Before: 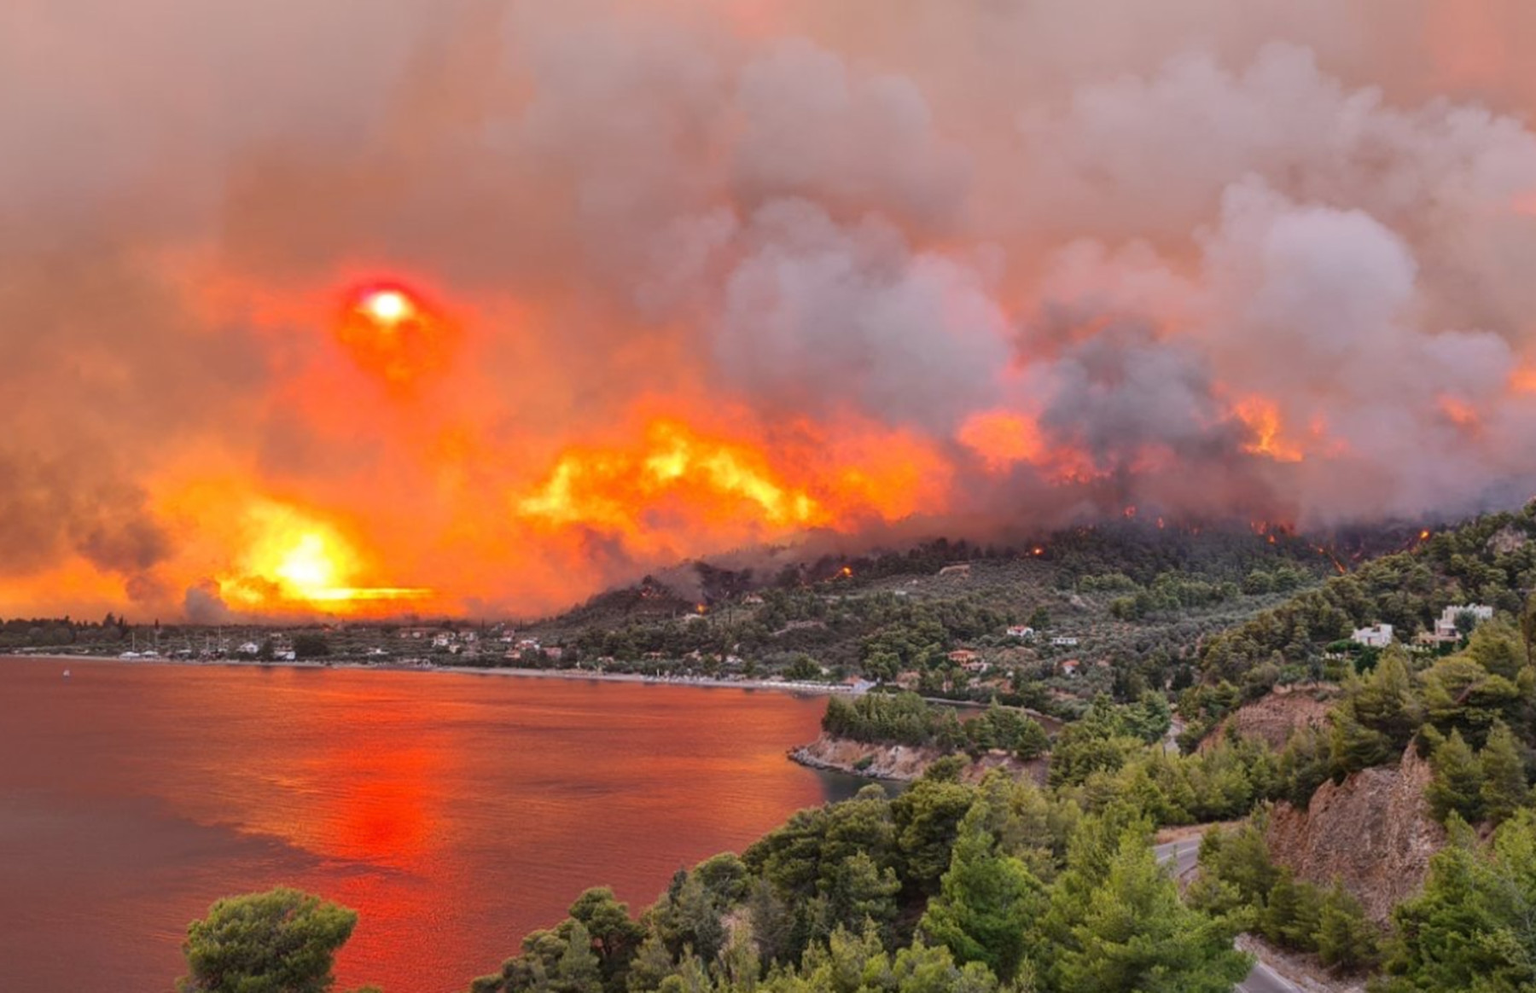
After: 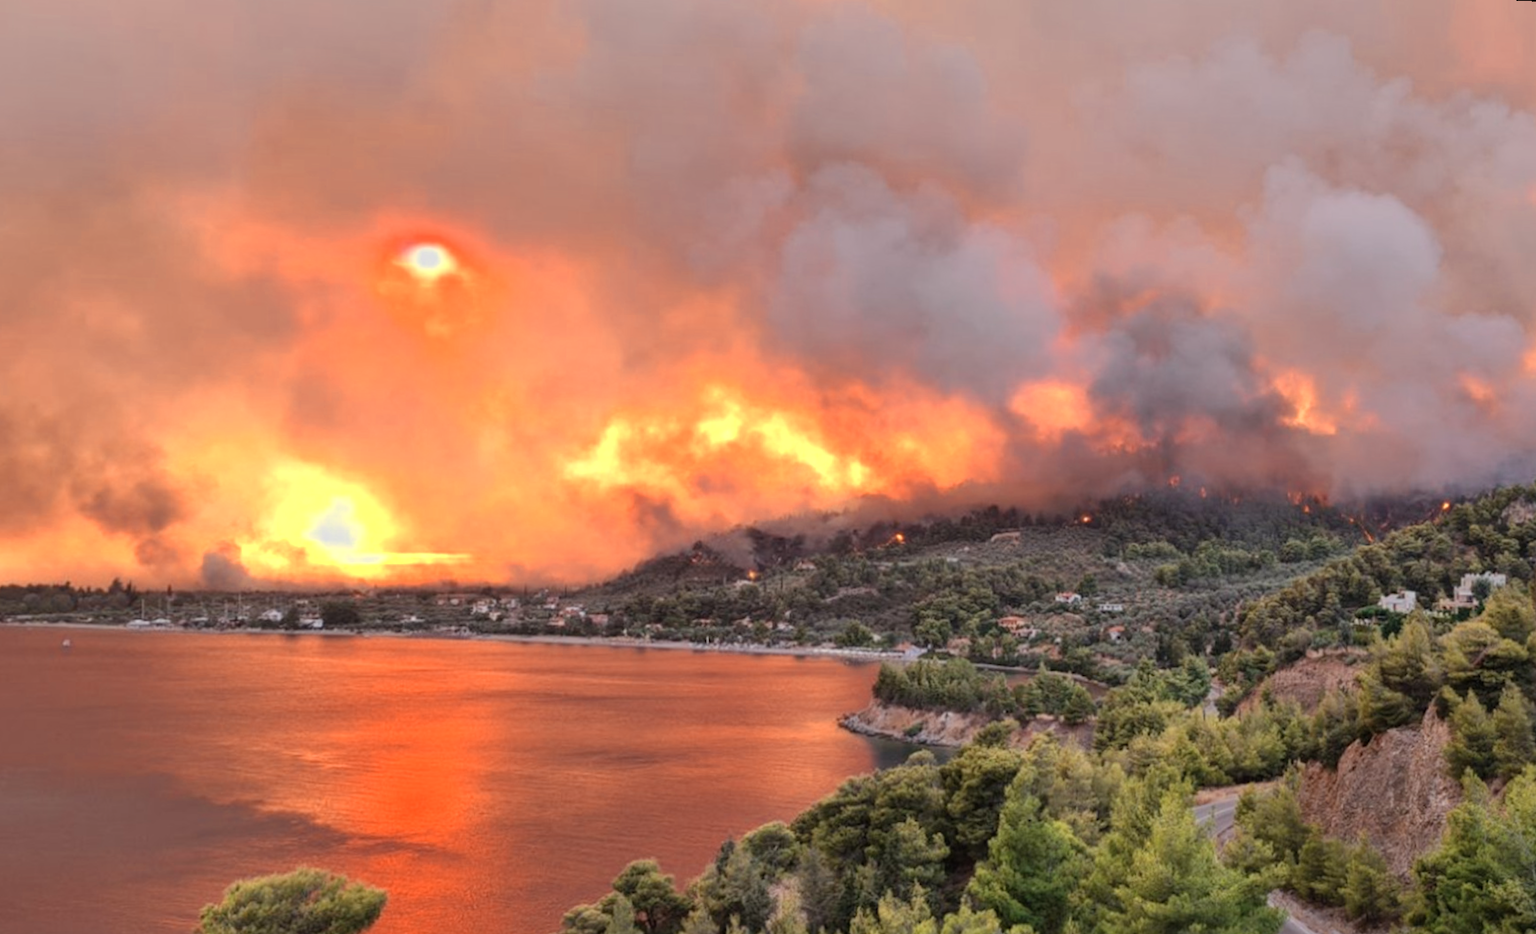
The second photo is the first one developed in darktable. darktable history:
color zones: curves: ch0 [(0.018, 0.548) (0.224, 0.64) (0.425, 0.447) (0.675, 0.575) (0.732, 0.579)]; ch1 [(0.066, 0.487) (0.25, 0.5) (0.404, 0.43) (0.75, 0.421) (0.956, 0.421)]; ch2 [(0.044, 0.561) (0.215, 0.465) (0.399, 0.544) (0.465, 0.548) (0.614, 0.447) (0.724, 0.43) (0.882, 0.623) (0.956, 0.632)]
filmic rgb: black relative exposure -15 EV, white relative exposure 3 EV, threshold 6 EV, target black luminance 0%, hardness 9.27, latitude 99%, contrast 0.912, shadows ↔ highlights balance 0.505%, add noise in highlights 0, color science v3 (2019), use custom middle-gray values true, iterations of high-quality reconstruction 0, contrast in highlights soft, enable highlight reconstruction true
rotate and perspective: rotation 0.679°, lens shift (horizontal) 0.136, crop left 0.009, crop right 0.991, crop top 0.078, crop bottom 0.95
